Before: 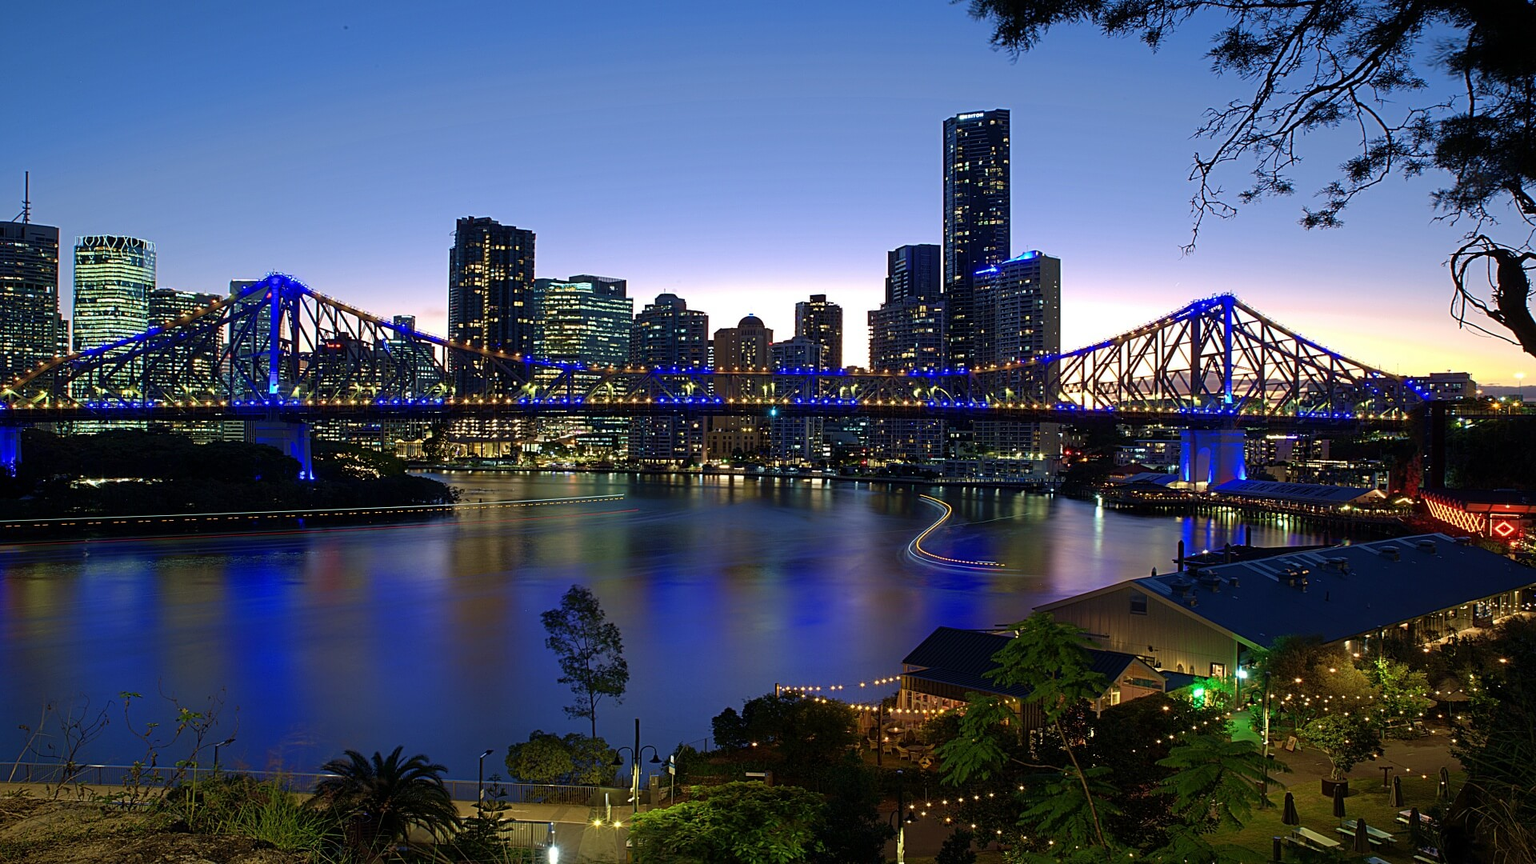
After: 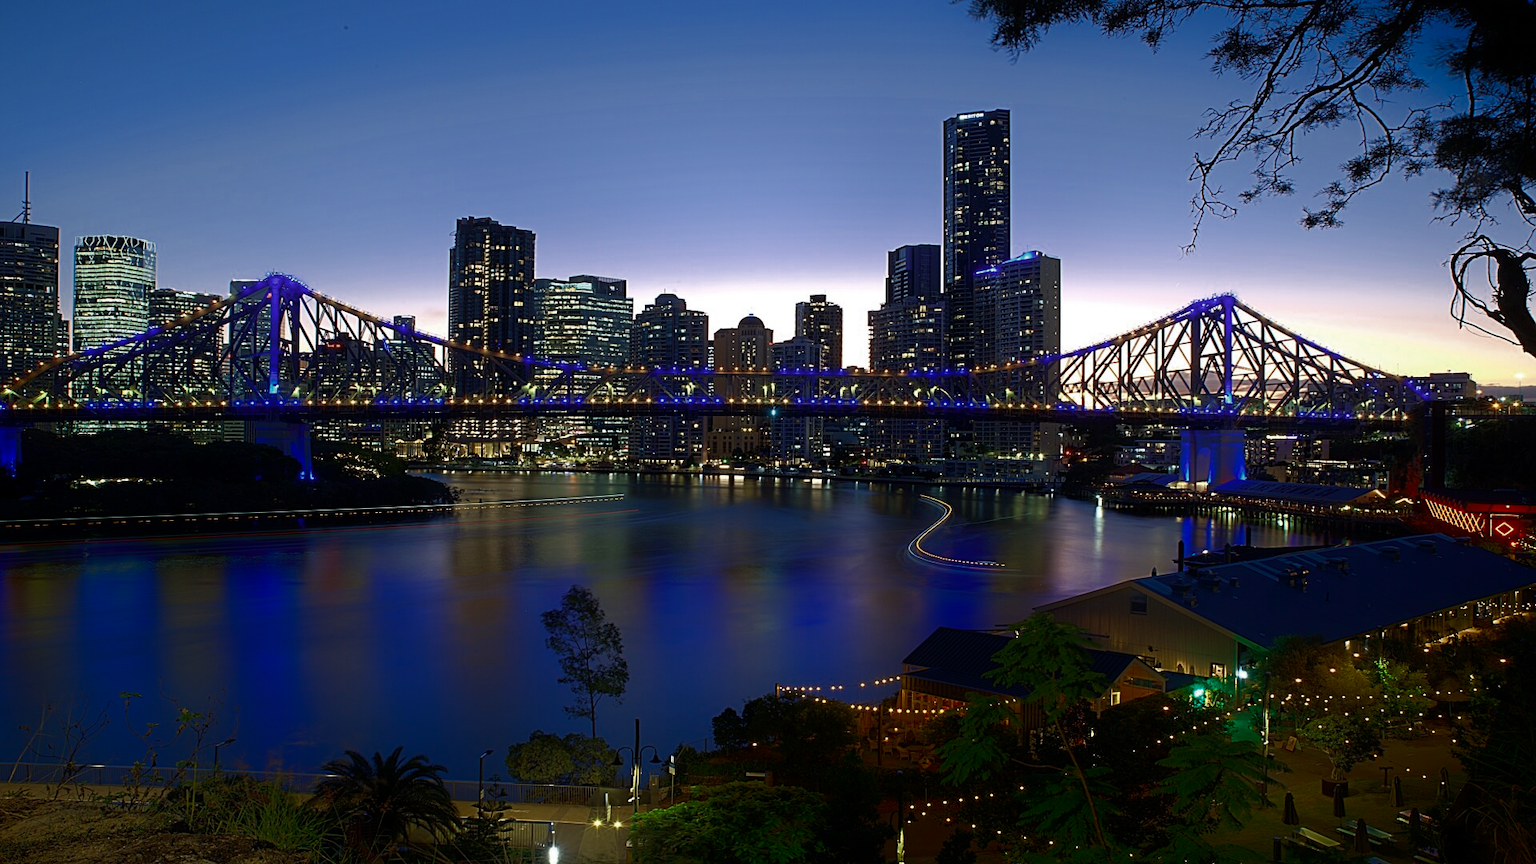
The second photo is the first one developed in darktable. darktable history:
color zones: curves: ch0 [(0, 0.5) (0.125, 0.4) (0.25, 0.5) (0.375, 0.4) (0.5, 0.4) (0.625, 0.35) (0.75, 0.35) (0.875, 0.5)]; ch1 [(0, 0.35) (0.125, 0.45) (0.25, 0.35) (0.375, 0.35) (0.5, 0.35) (0.625, 0.35) (0.75, 0.45) (0.875, 0.35)]; ch2 [(0, 0.6) (0.125, 0.5) (0.25, 0.5) (0.375, 0.6) (0.5, 0.6) (0.625, 0.5) (0.75, 0.5) (0.875, 0.5)]
shadows and highlights: shadows -54.3, highlights 86.09, soften with gaussian
